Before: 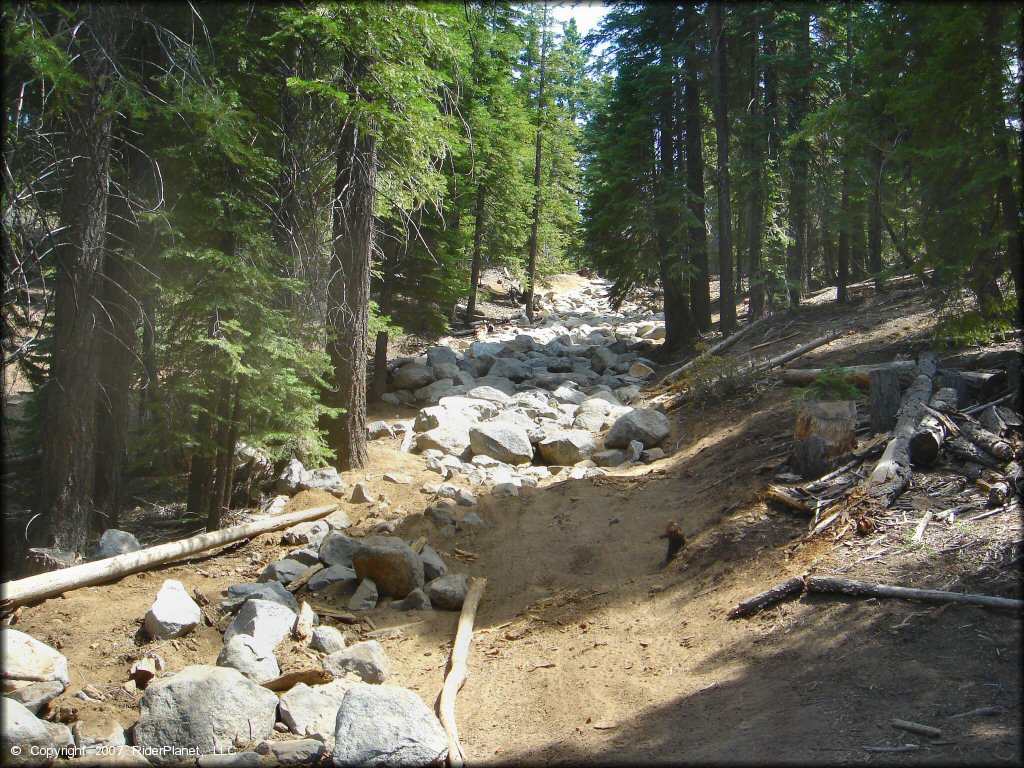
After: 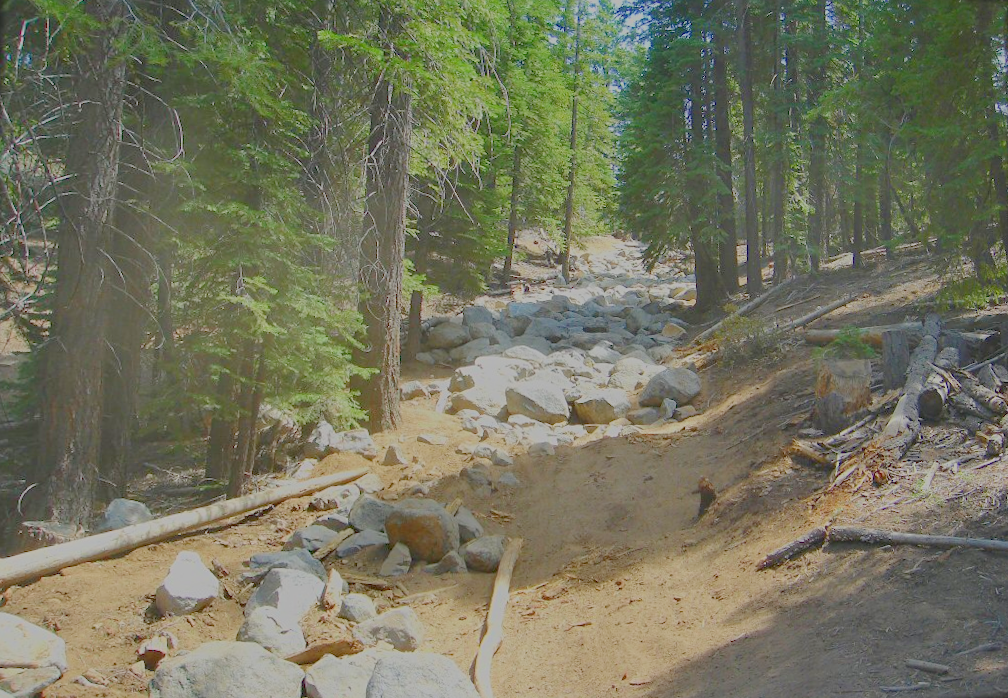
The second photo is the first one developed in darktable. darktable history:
exposure: black level correction 0, exposure 0.68 EV, compensate exposure bias true, compensate highlight preservation false
sharpen: amount 0.2
rotate and perspective: rotation -0.013°, lens shift (vertical) -0.027, lens shift (horizontal) 0.178, crop left 0.016, crop right 0.989, crop top 0.082, crop bottom 0.918
filmic rgb: black relative exposure -16 EV, white relative exposure 8 EV, threshold 3 EV, hardness 4.17, latitude 50%, contrast 0.5, color science v5 (2021), contrast in shadows safe, contrast in highlights safe, enable highlight reconstruction true
